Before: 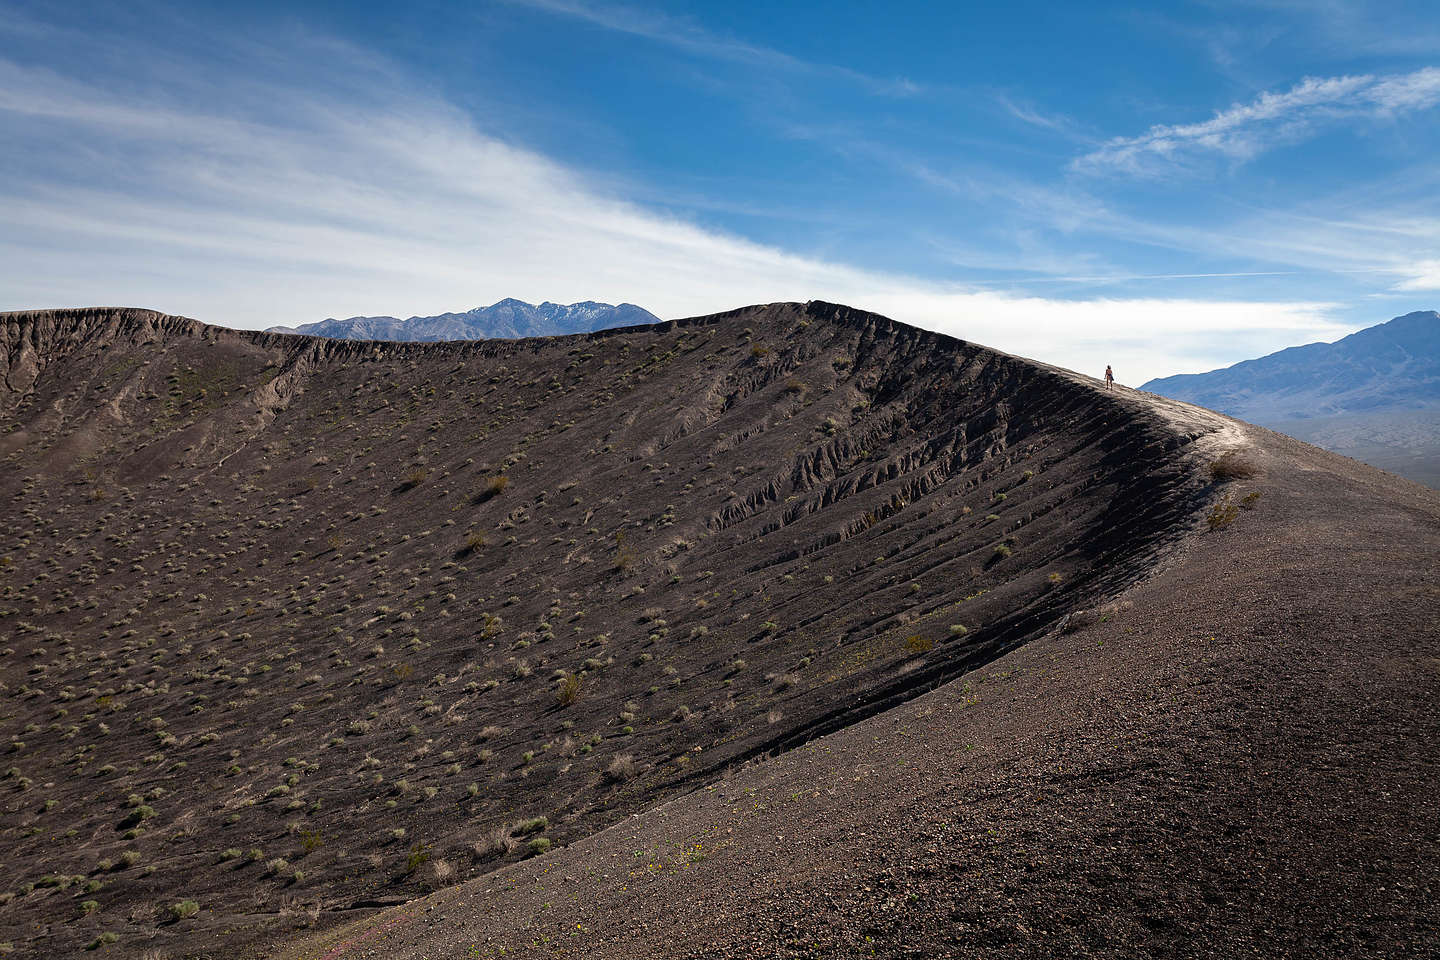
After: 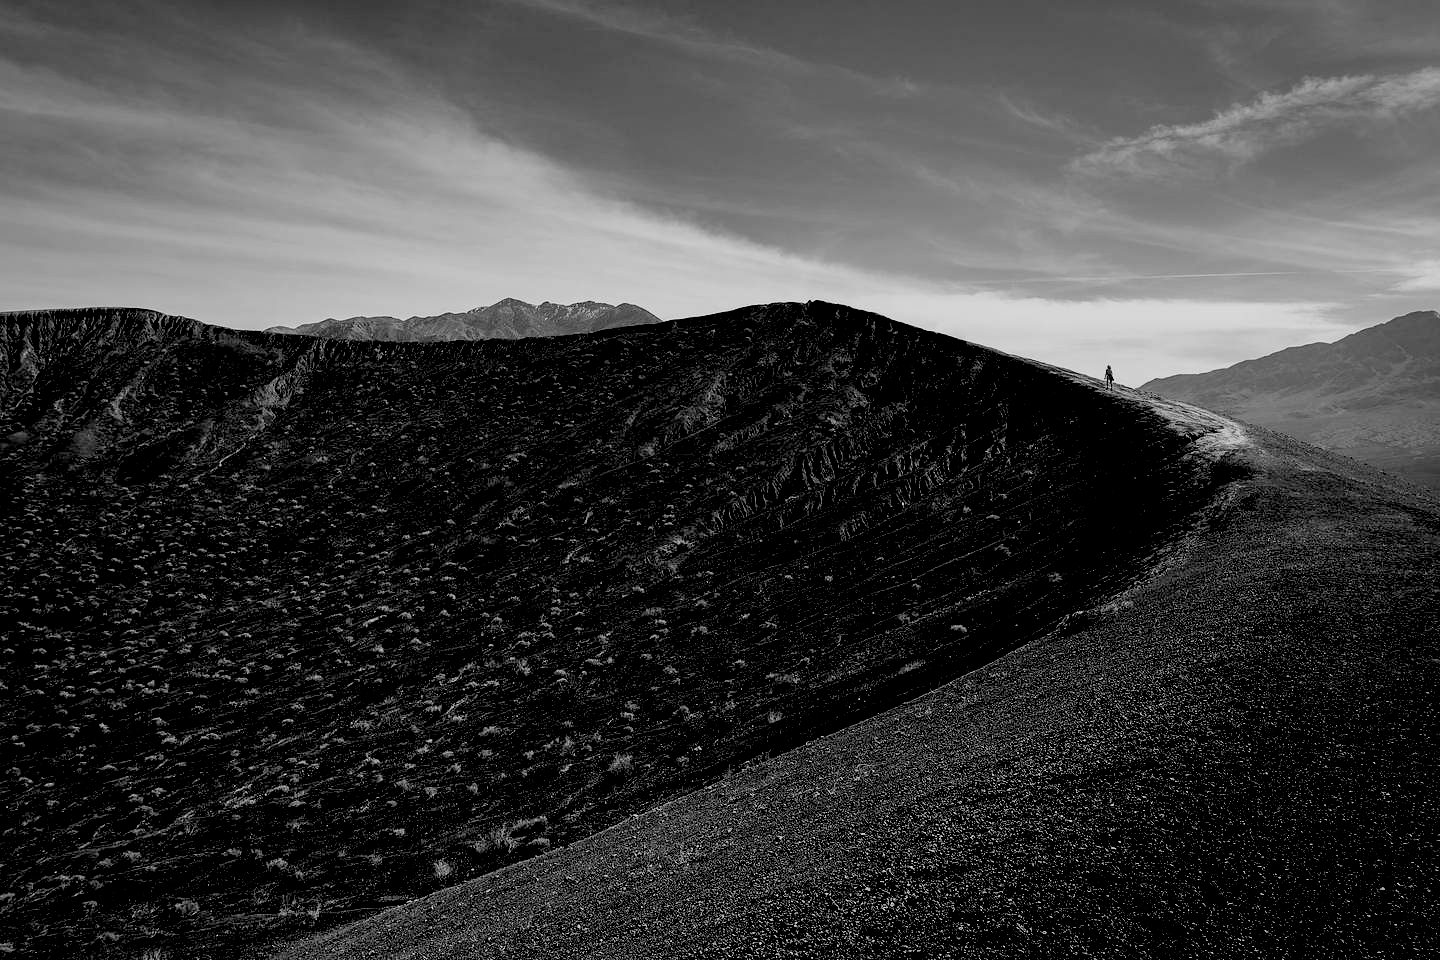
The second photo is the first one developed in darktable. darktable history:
shadows and highlights: shadows 32, highlights -32, soften with gaussian
monochrome: on, module defaults
exposure: black level correction -0.016, exposure -1.018 EV, compensate highlight preservation false
tone equalizer: -8 EV -0.417 EV, -7 EV -0.389 EV, -6 EV -0.333 EV, -5 EV -0.222 EV, -3 EV 0.222 EV, -2 EV 0.333 EV, -1 EV 0.389 EV, +0 EV 0.417 EV, edges refinement/feathering 500, mask exposure compensation -1.57 EV, preserve details no
rgb levels: levels [[0.029, 0.461, 0.922], [0, 0.5, 1], [0, 0.5, 1]]
